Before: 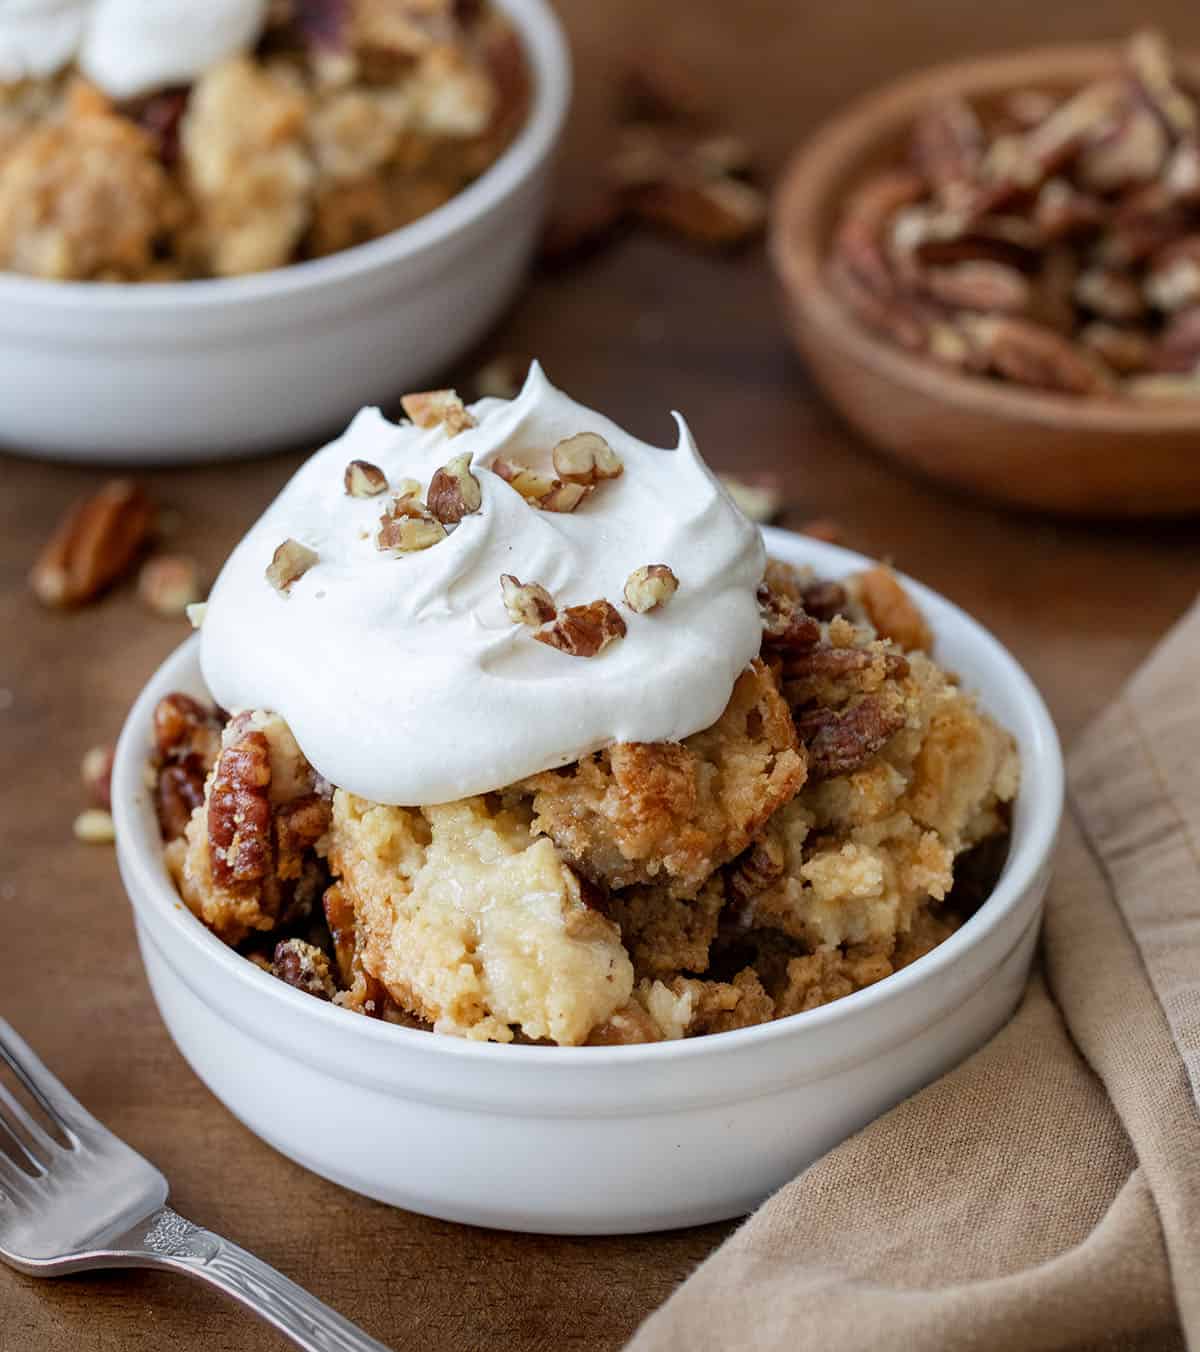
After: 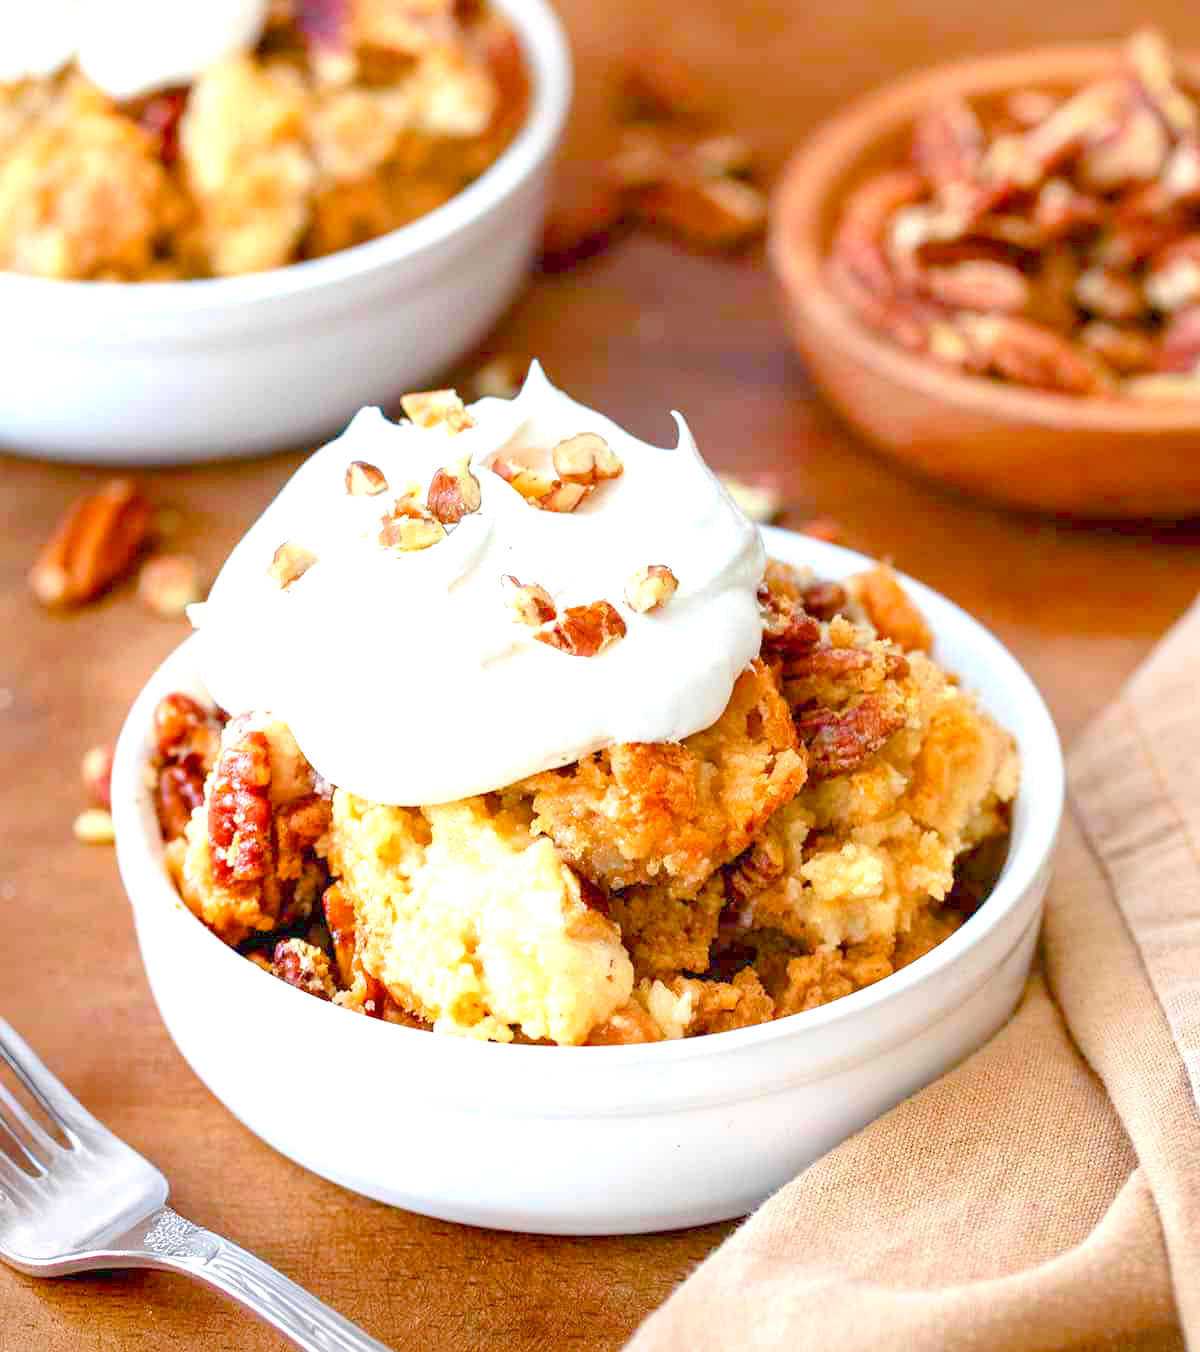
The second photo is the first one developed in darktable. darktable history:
color balance rgb: perceptual saturation grading › global saturation 34.971%, perceptual saturation grading › highlights -29.805%, perceptual saturation grading › shadows 34.919%, contrast -29.887%
exposure: exposure 2.186 EV, compensate highlight preservation false
